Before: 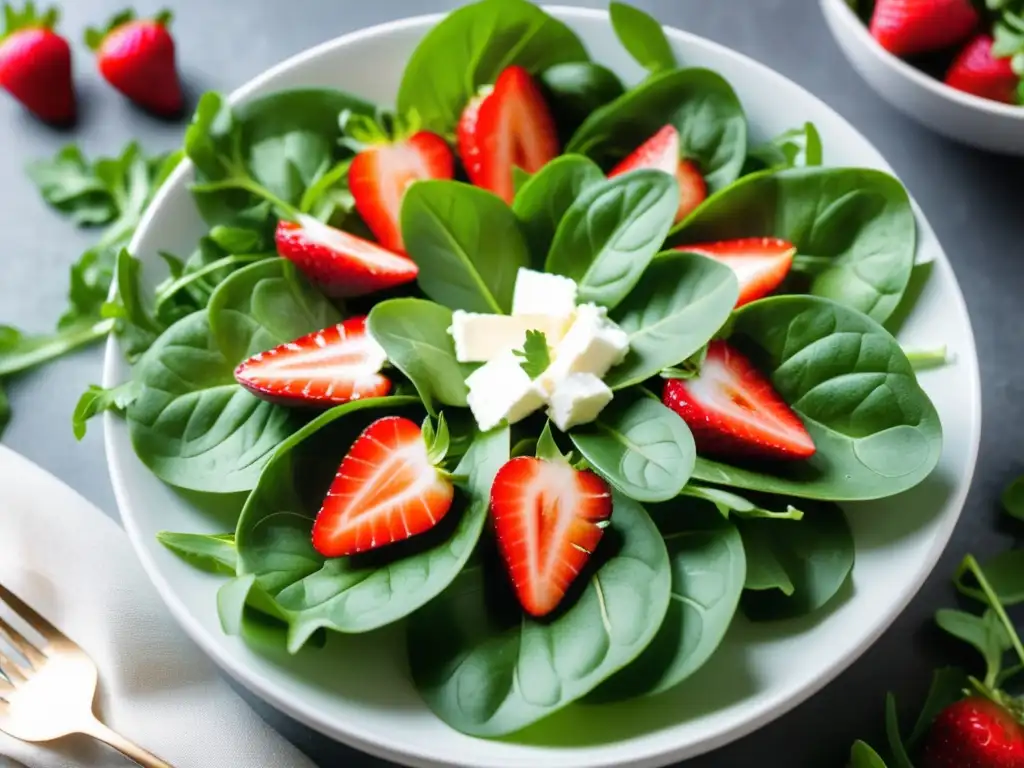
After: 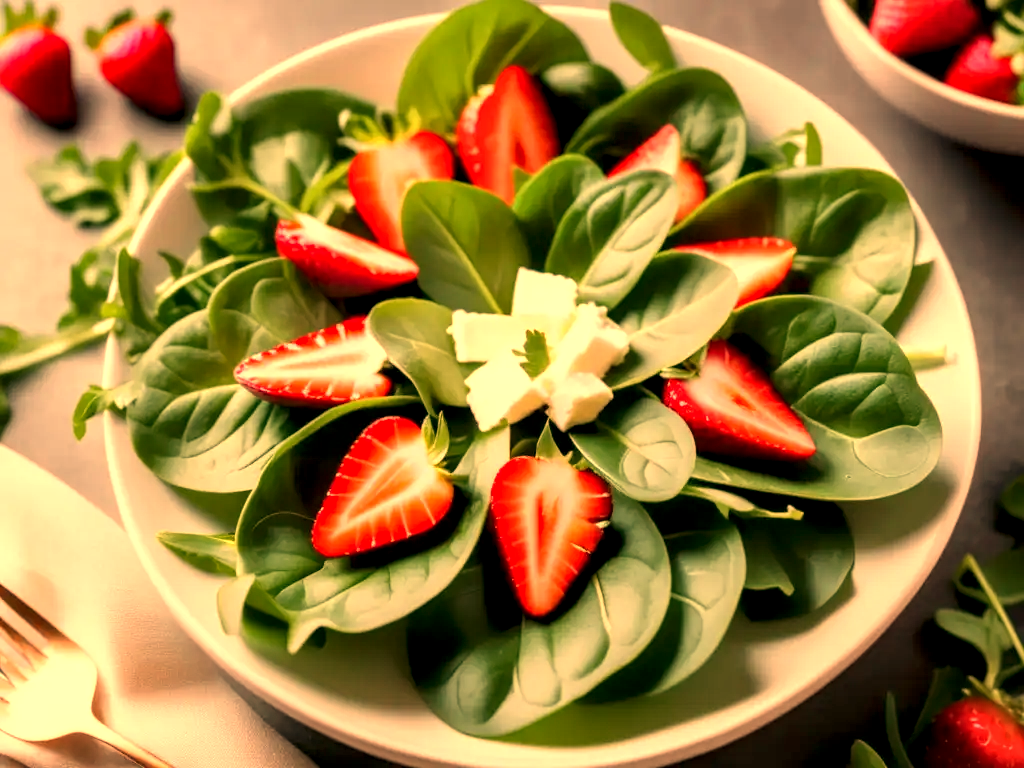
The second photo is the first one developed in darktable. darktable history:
white balance: red 1.467, blue 0.684
local contrast: highlights 25%, shadows 75%, midtone range 0.75
